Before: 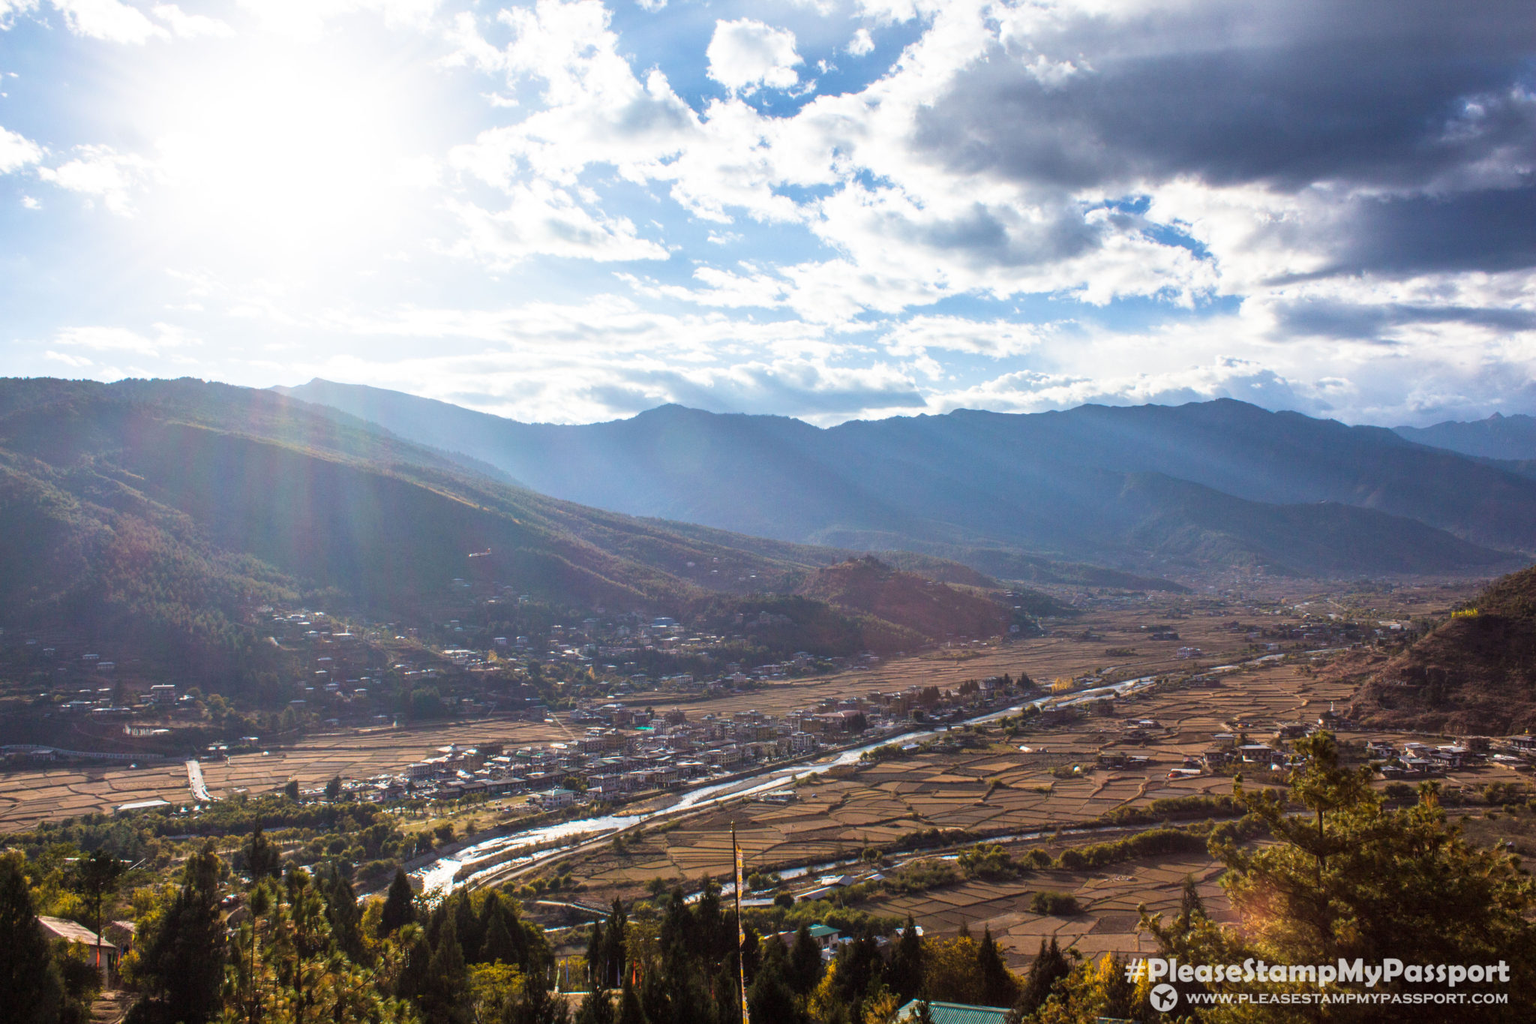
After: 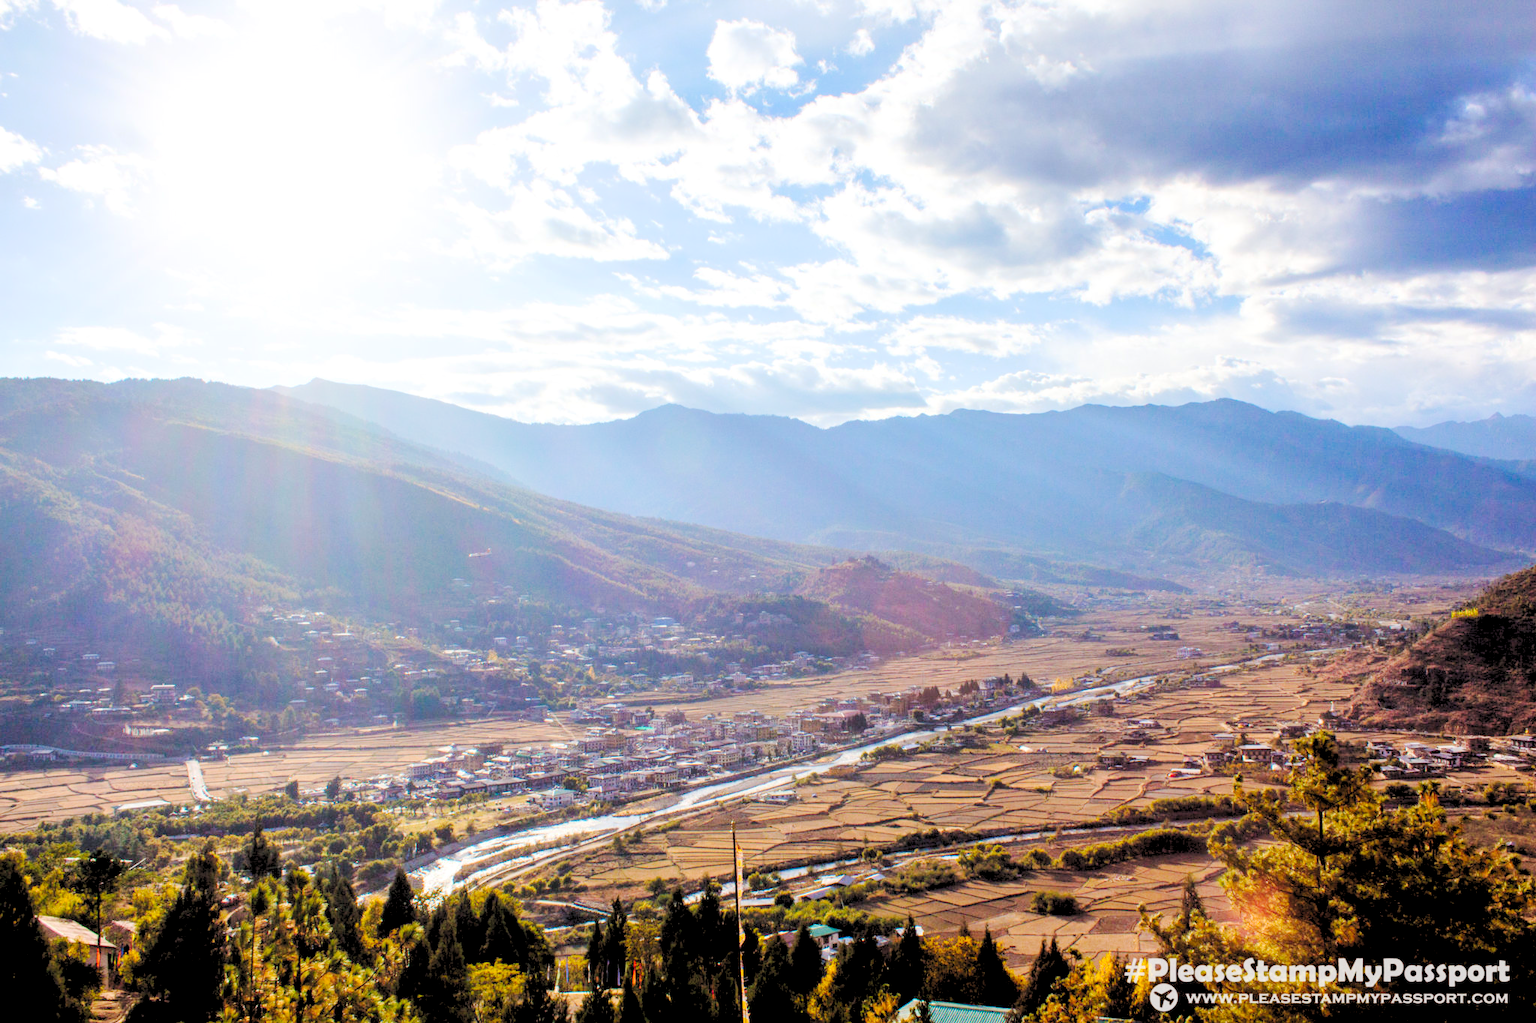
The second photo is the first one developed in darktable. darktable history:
tone curve: curves: ch0 [(0, 0) (0.003, 0.026) (0.011, 0.03) (0.025, 0.038) (0.044, 0.046) (0.069, 0.055) (0.1, 0.075) (0.136, 0.114) (0.177, 0.158) (0.224, 0.215) (0.277, 0.296) (0.335, 0.386) (0.399, 0.479) (0.468, 0.568) (0.543, 0.637) (0.623, 0.707) (0.709, 0.773) (0.801, 0.834) (0.898, 0.896) (1, 1)], preserve colors none
levels: levels [0.093, 0.434, 0.988]
